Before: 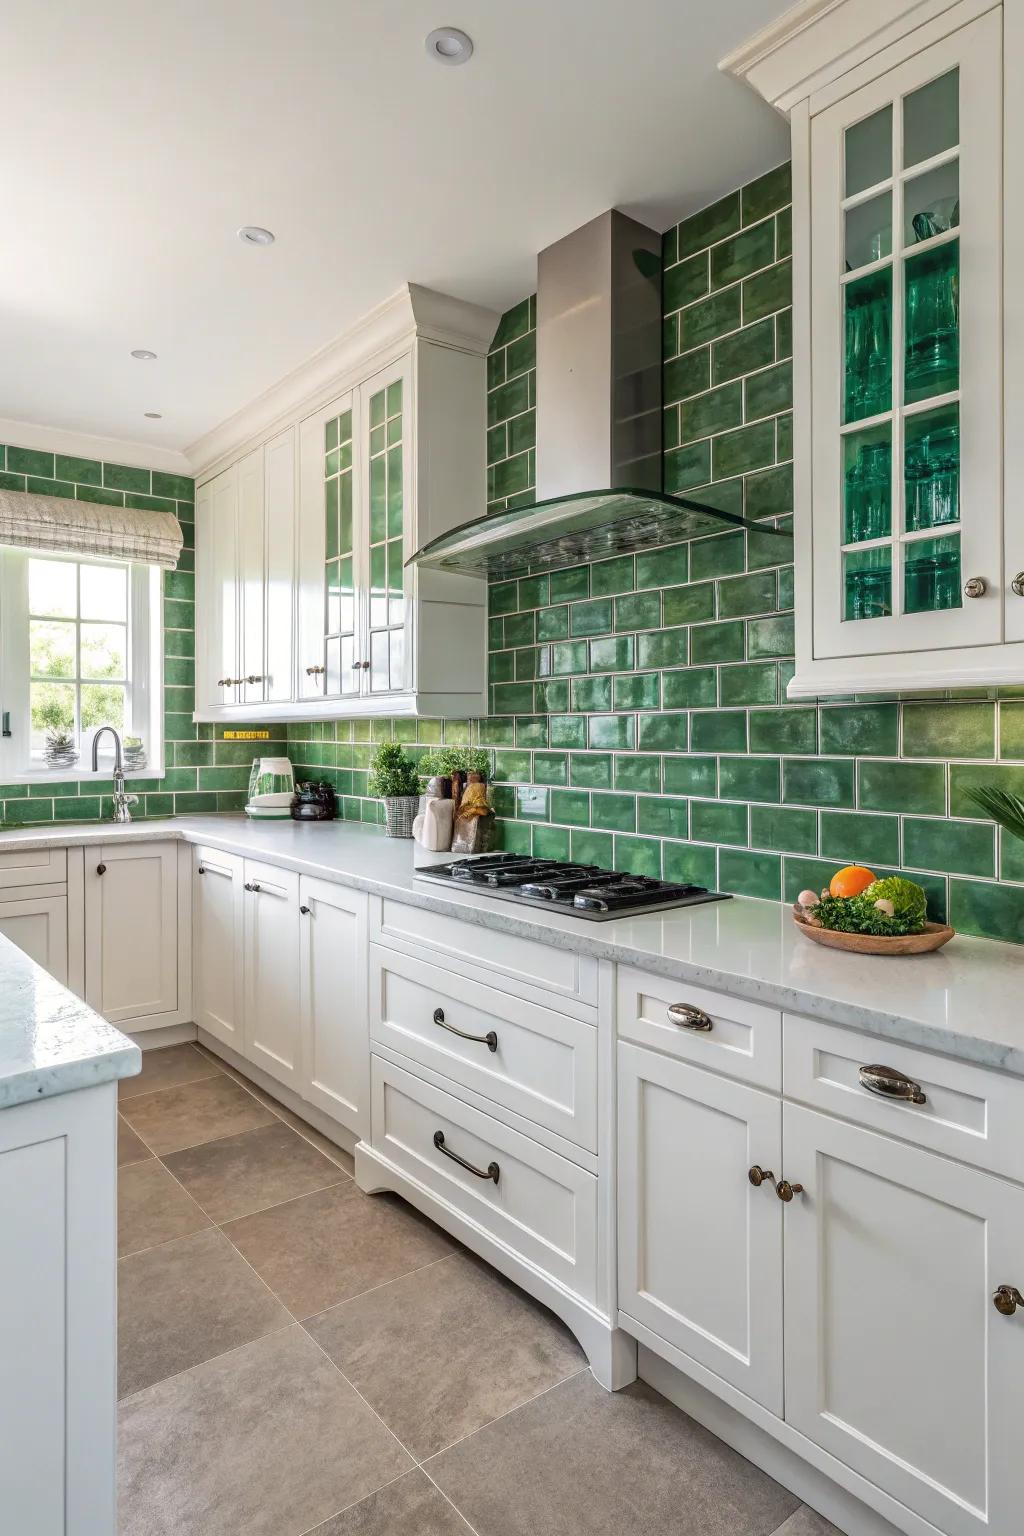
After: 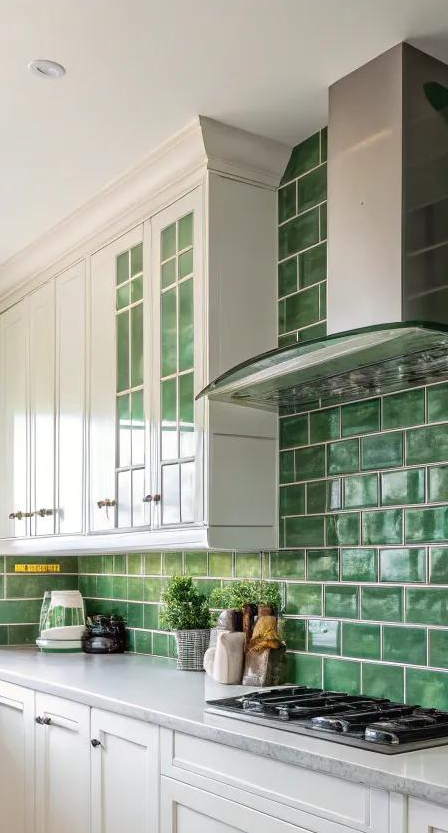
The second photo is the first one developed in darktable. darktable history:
tone equalizer: on, module defaults
crop: left 20.467%, top 10.886%, right 35.697%, bottom 34.822%
